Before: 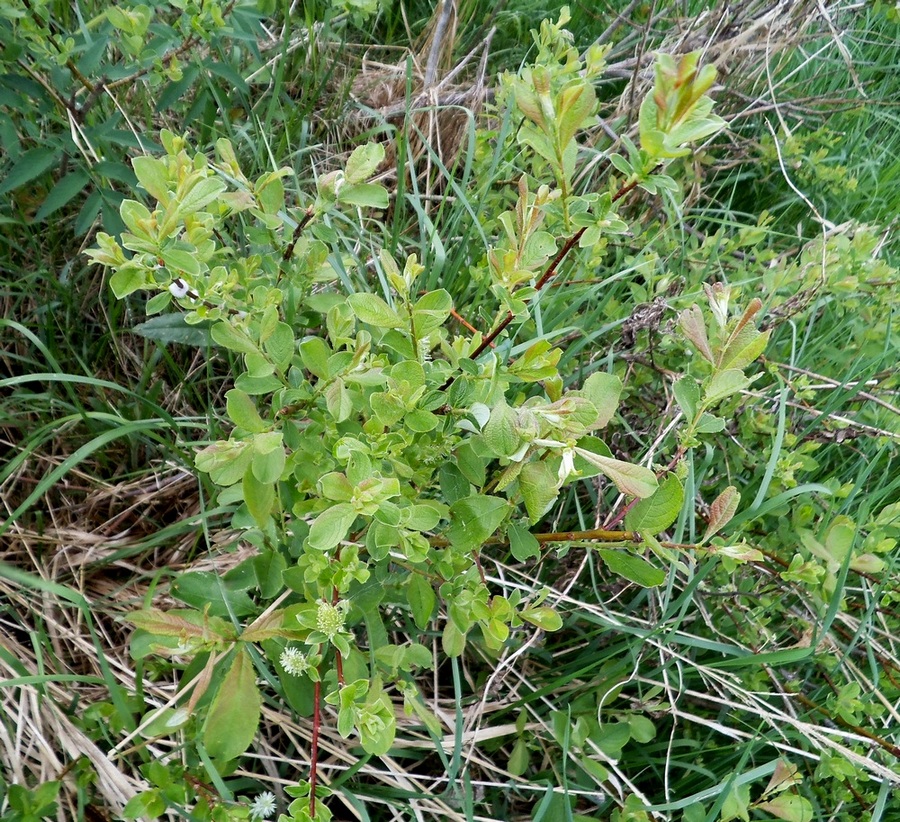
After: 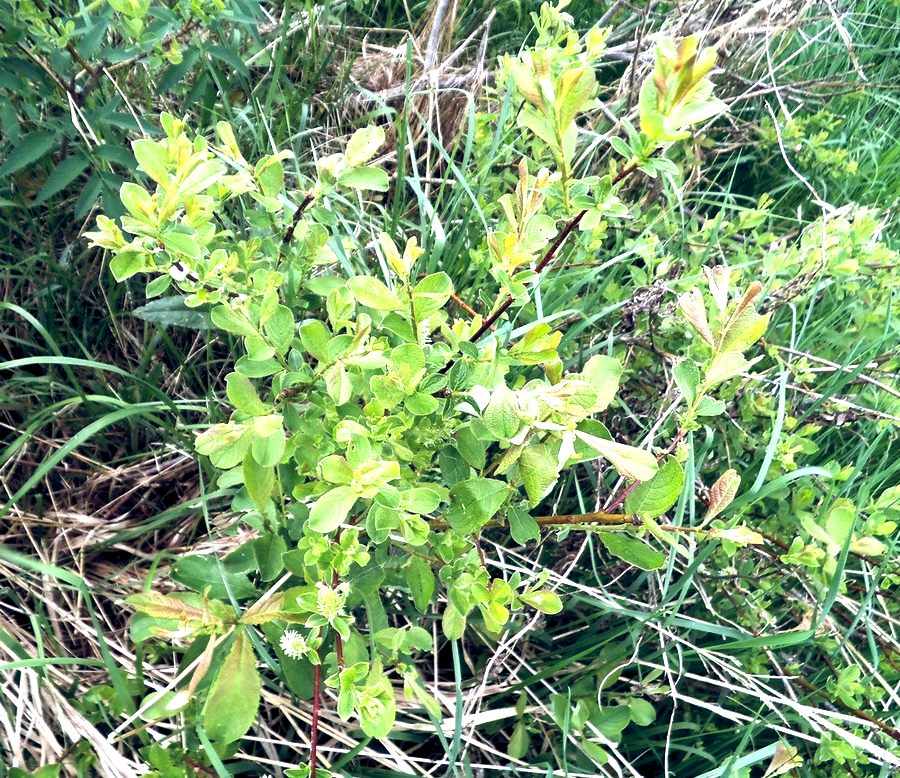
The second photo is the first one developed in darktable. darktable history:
base curve: curves: ch0 [(0, 0) (0.472, 0.455) (1, 1)], exposure shift 0.01, preserve colors none
exposure: exposure 0.606 EV, compensate exposure bias true, compensate highlight preservation false
crop and rotate: top 2.163%, bottom 3.088%
color balance rgb: global offset › luminance -0.271%, global offset › chroma 0.304%, global offset › hue 260.32°, perceptual saturation grading › global saturation 0.632%, perceptual brilliance grading › global brilliance 14.212%, perceptual brilliance grading › shadows -34.962%
